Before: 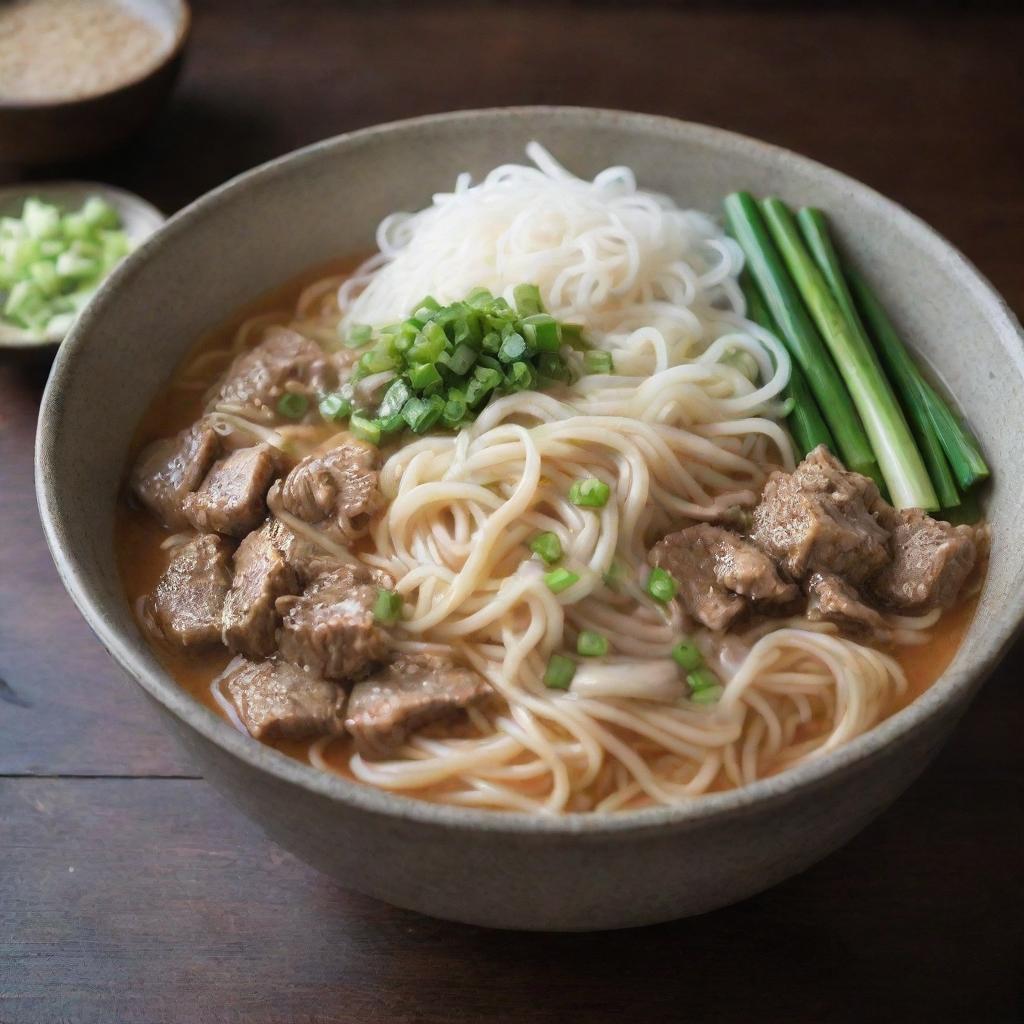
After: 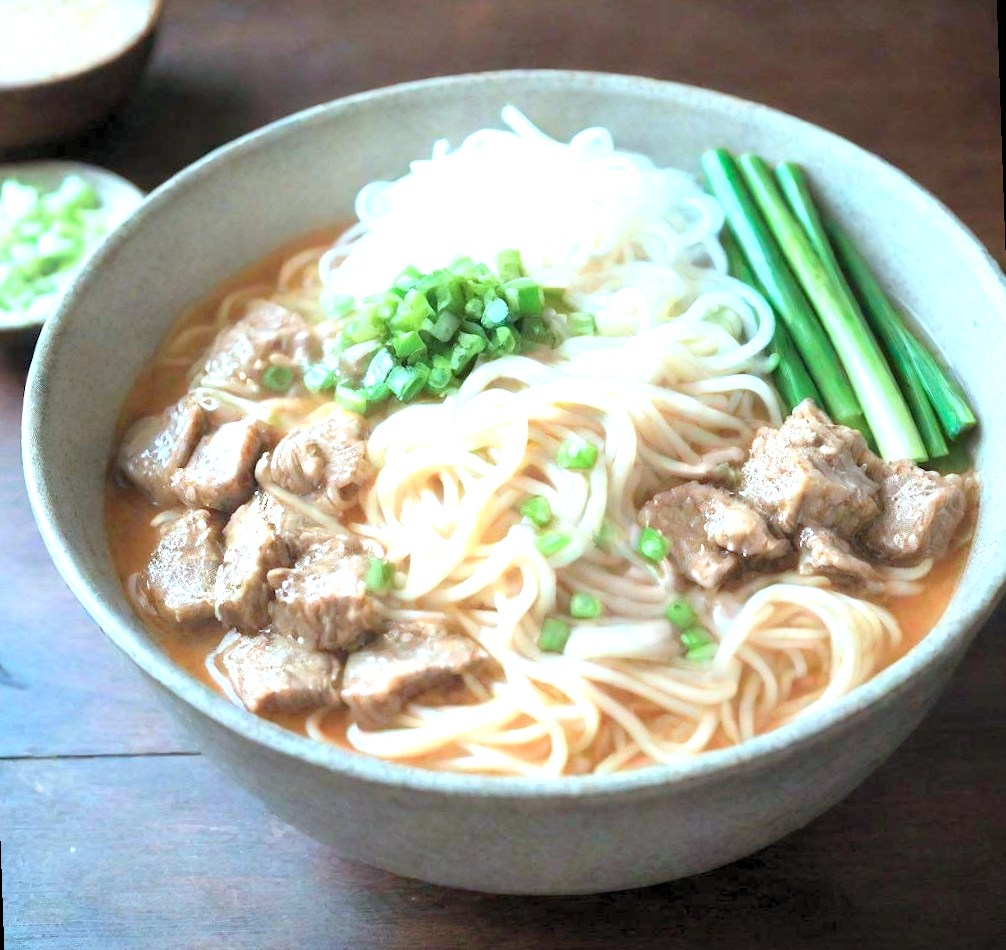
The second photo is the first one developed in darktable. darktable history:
rotate and perspective: rotation -2°, crop left 0.022, crop right 0.978, crop top 0.049, crop bottom 0.951
tone equalizer: on, module defaults
exposure: black level correction 0, exposure 1.1 EV, compensate exposure bias true, compensate highlight preservation false
crop and rotate: left 0.614%, top 0.179%, bottom 0.309%
white balance: red 0.978, blue 0.999
color correction: highlights a* -11.71, highlights b* -15.58
levels: black 3.83%, white 90.64%, levels [0.044, 0.416, 0.908]
